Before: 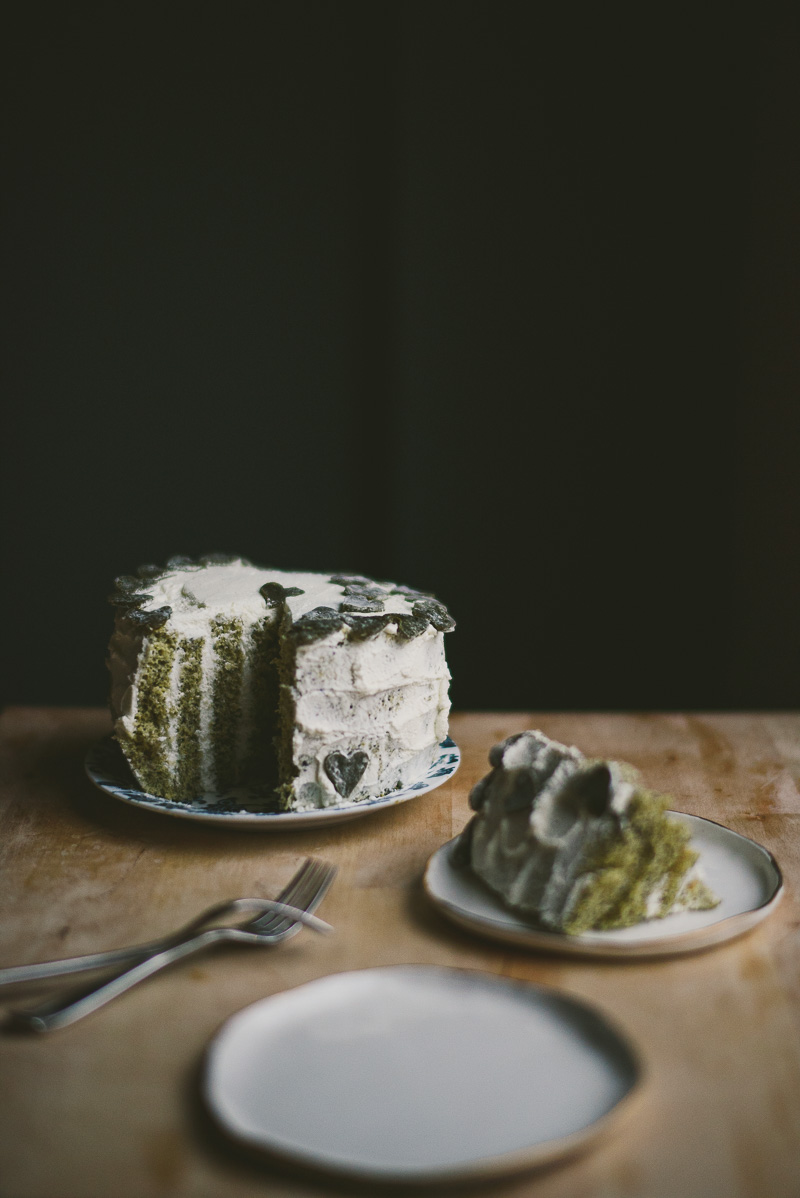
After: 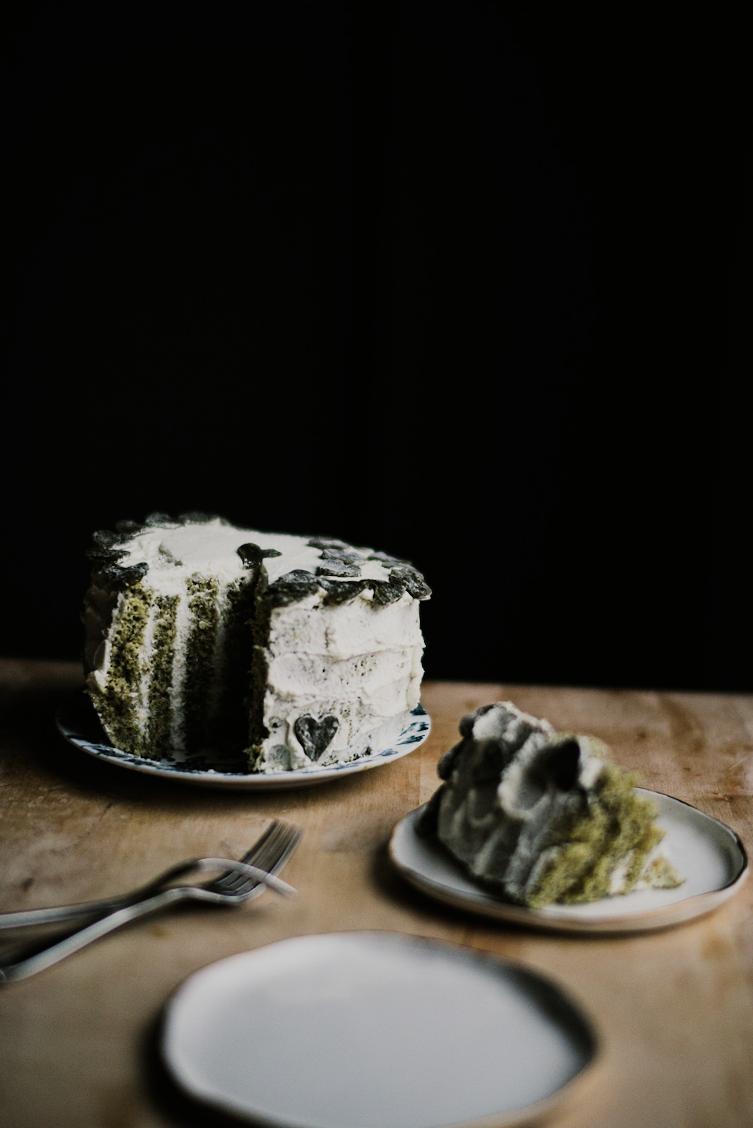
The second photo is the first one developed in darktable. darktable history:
crop and rotate: angle -2.38°
filmic rgb: black relative exposure -5 EV, hardness 2.88, contrast 1.3, highlights saturation mix -10%
